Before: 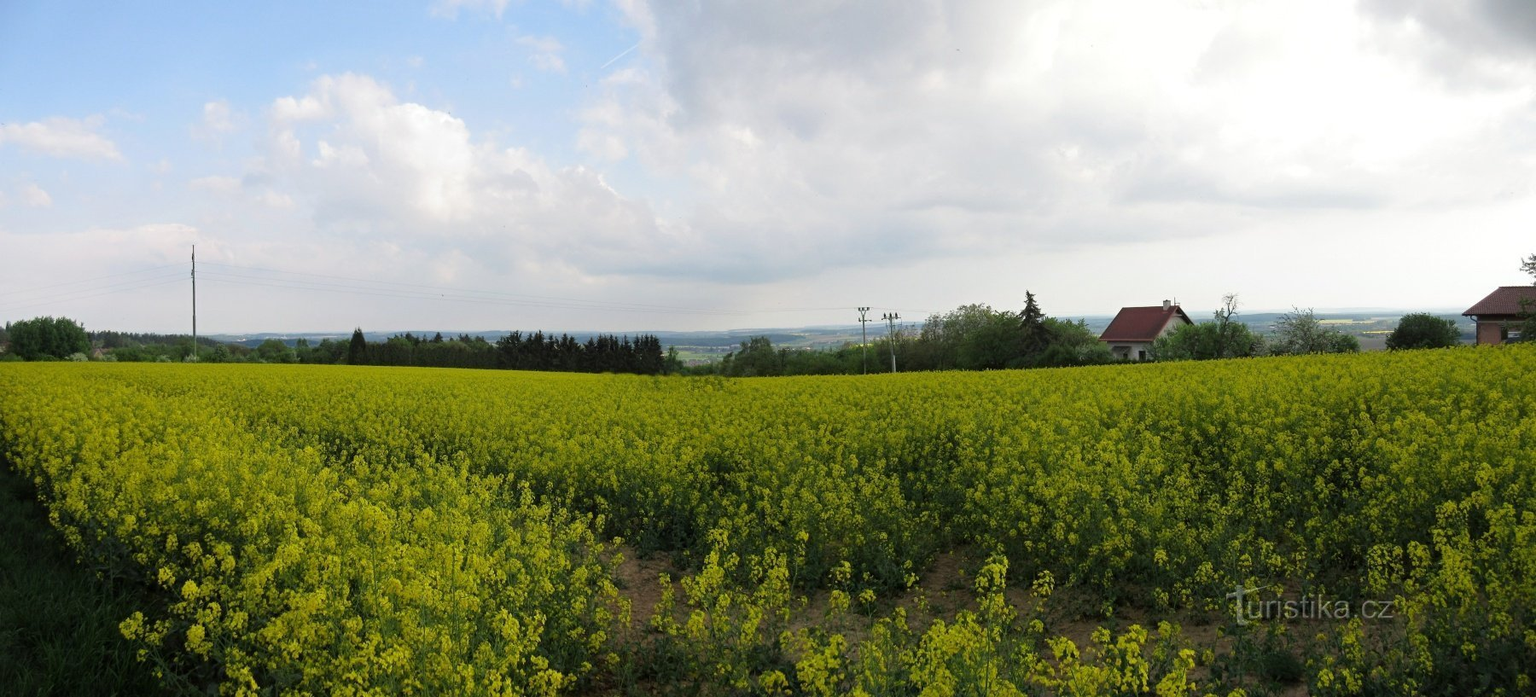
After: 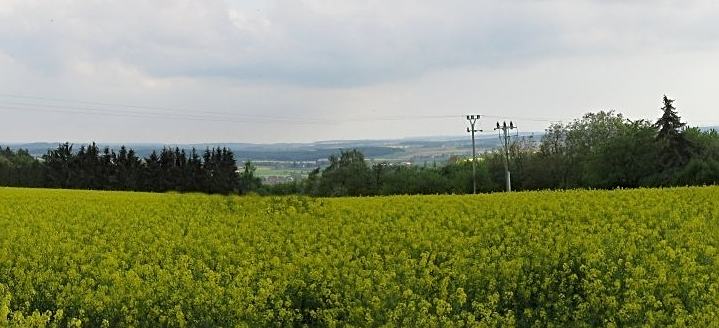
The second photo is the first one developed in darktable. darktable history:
crop: left 29.993%, top 30.014%, right 30.044%, bottom 29.718%
sharpen: on, module defaults
